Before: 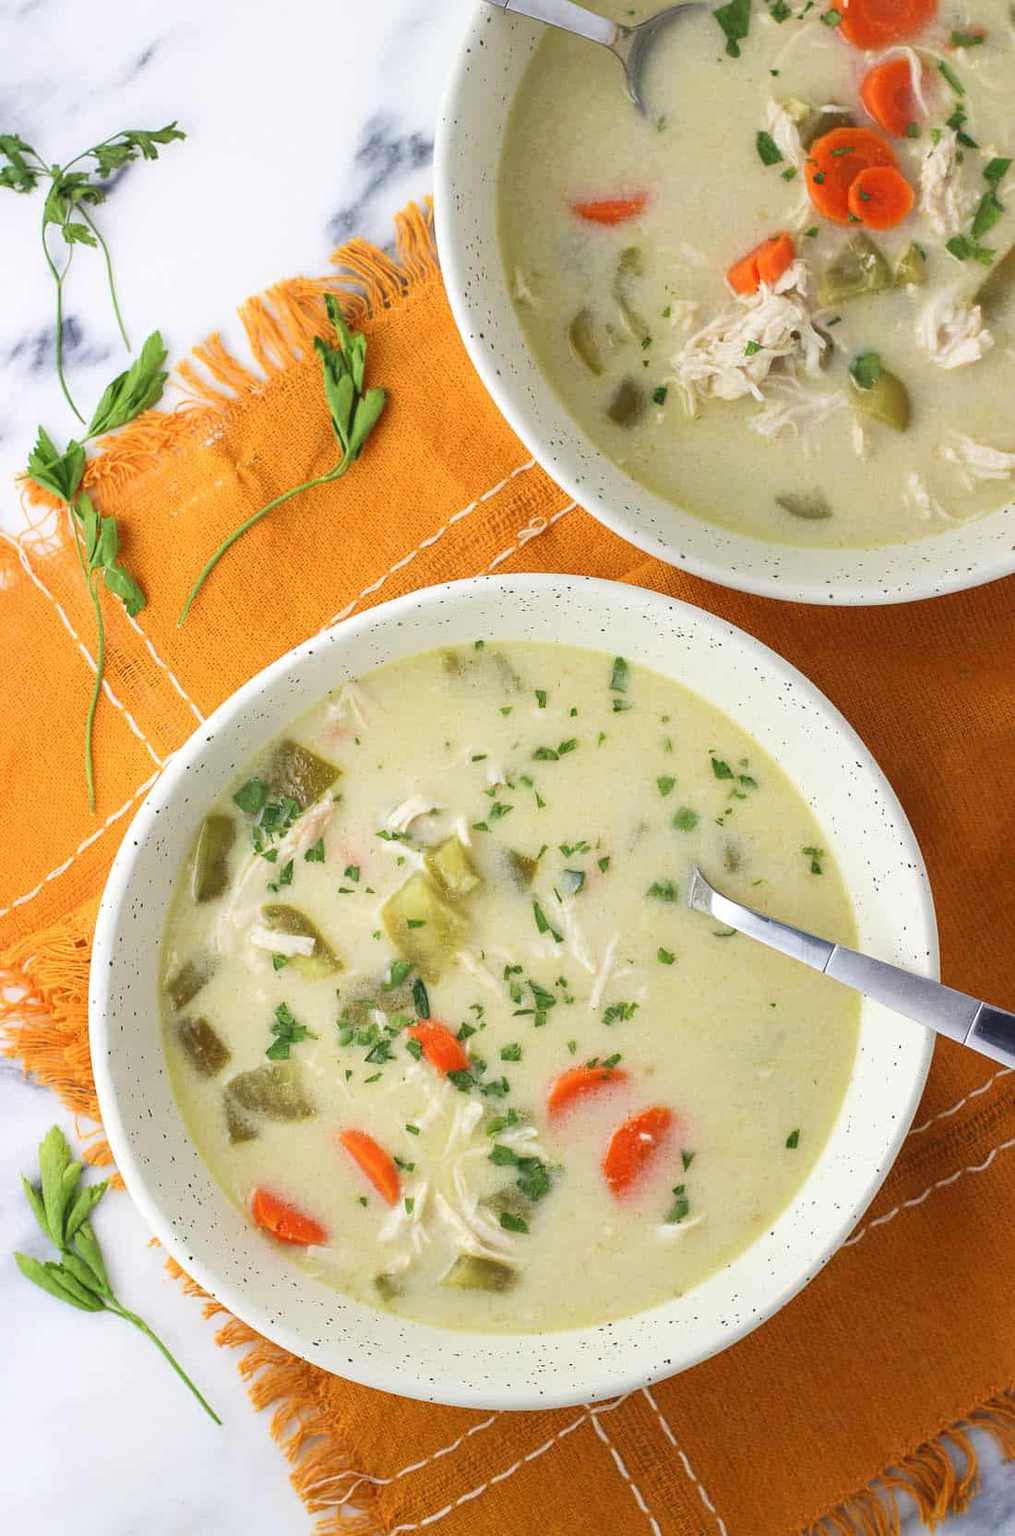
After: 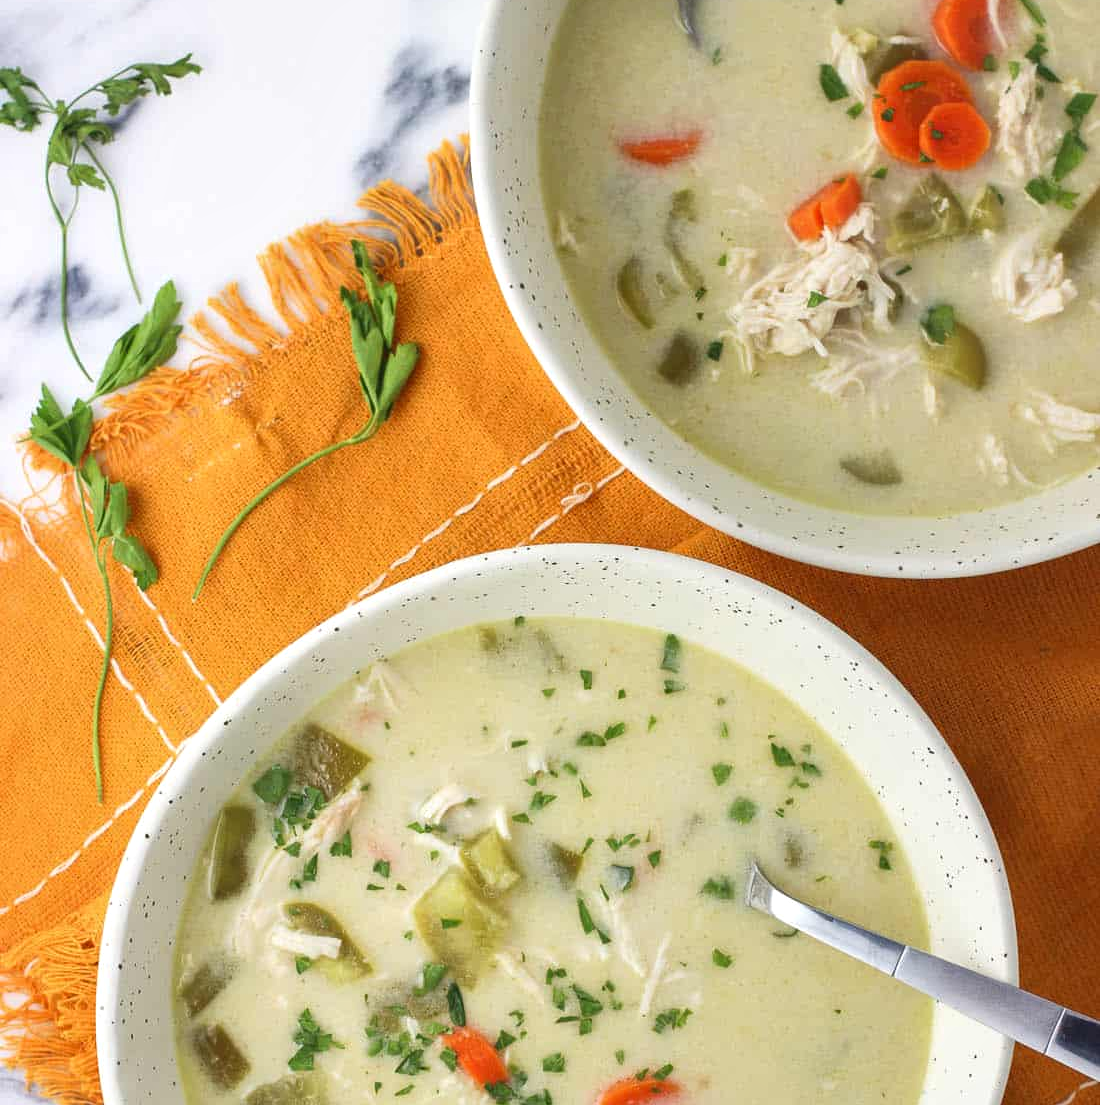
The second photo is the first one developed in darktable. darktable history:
crop and rotate: top 4.733%, bottom 28.845%
local contrast: mode bilateral grid, contrast 20, coarseness 50, detail 120%, midtone range 0.2
